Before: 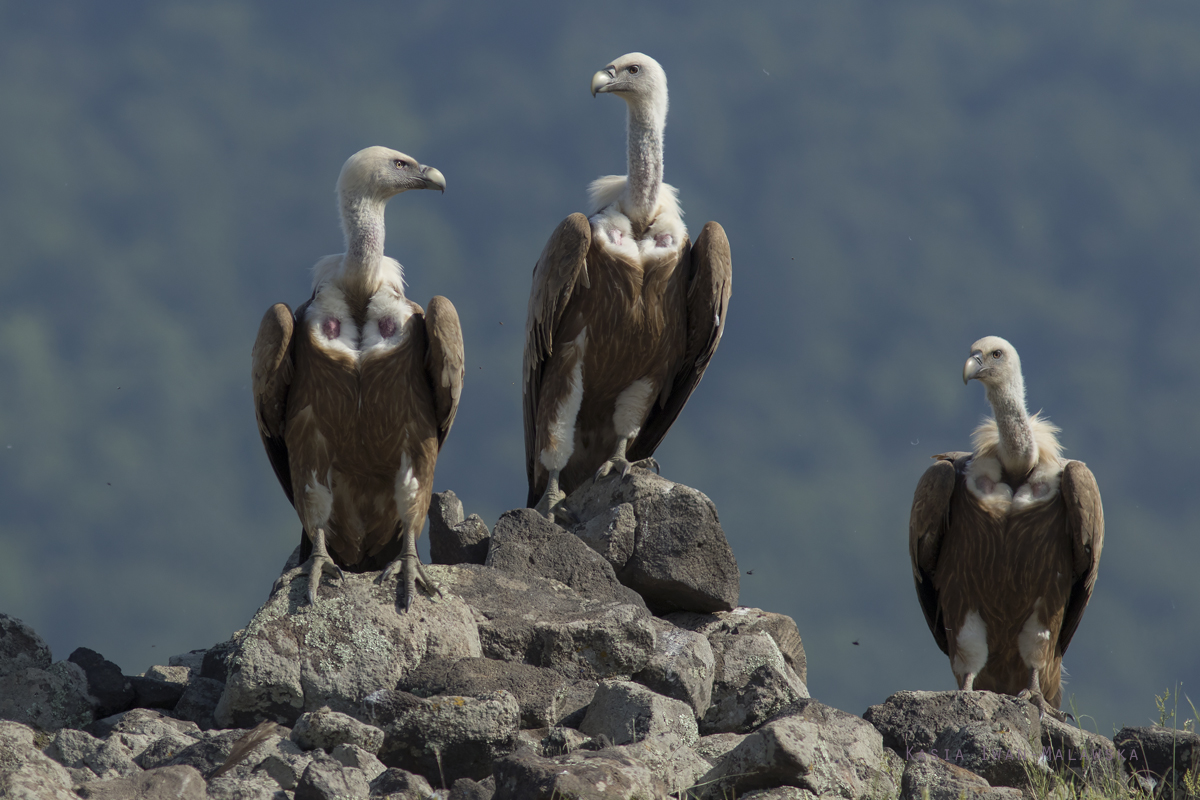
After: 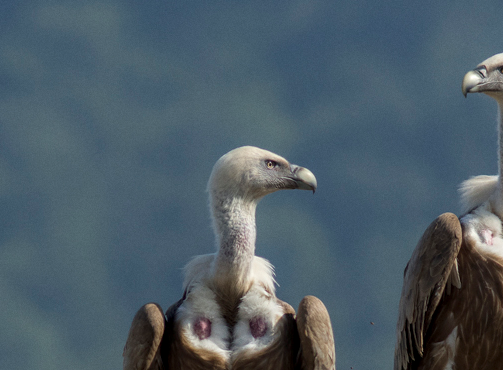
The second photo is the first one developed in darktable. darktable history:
grain: coarseness 0.09 ISO, strength 10%
crop and rotate: left 10.817%, top 0.062%, right 47.194%, bottom 53.626%
local contrast: on, module defaults
